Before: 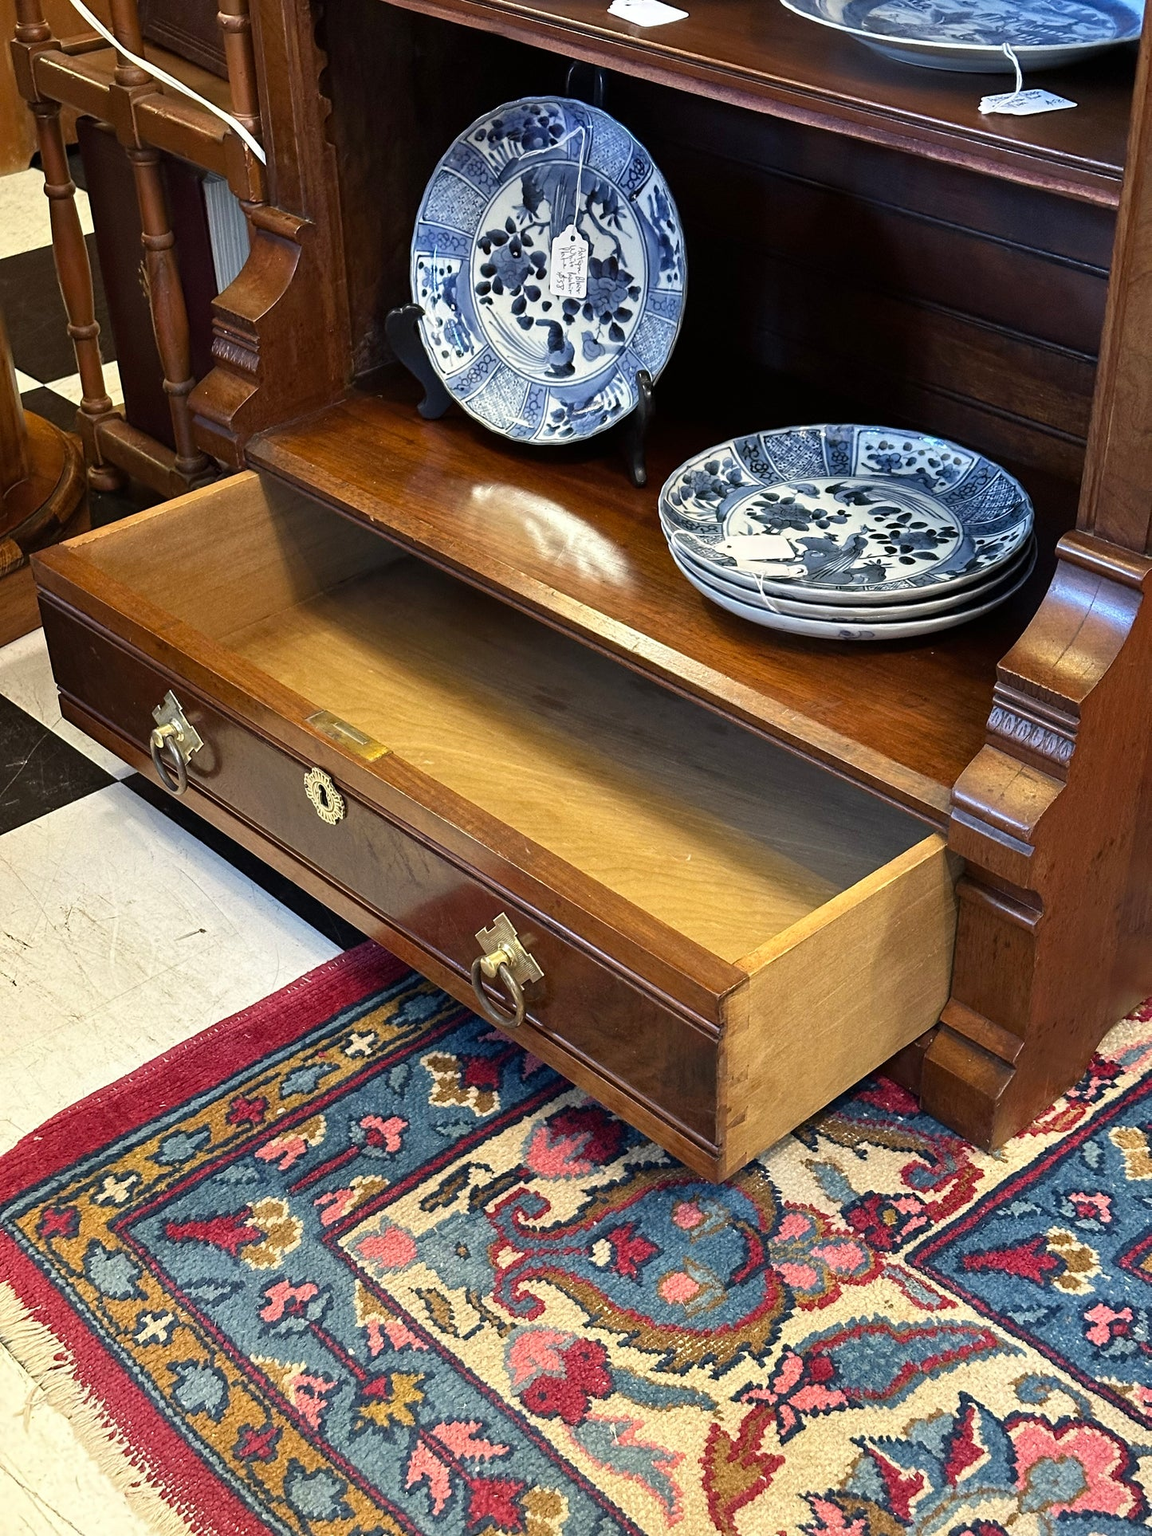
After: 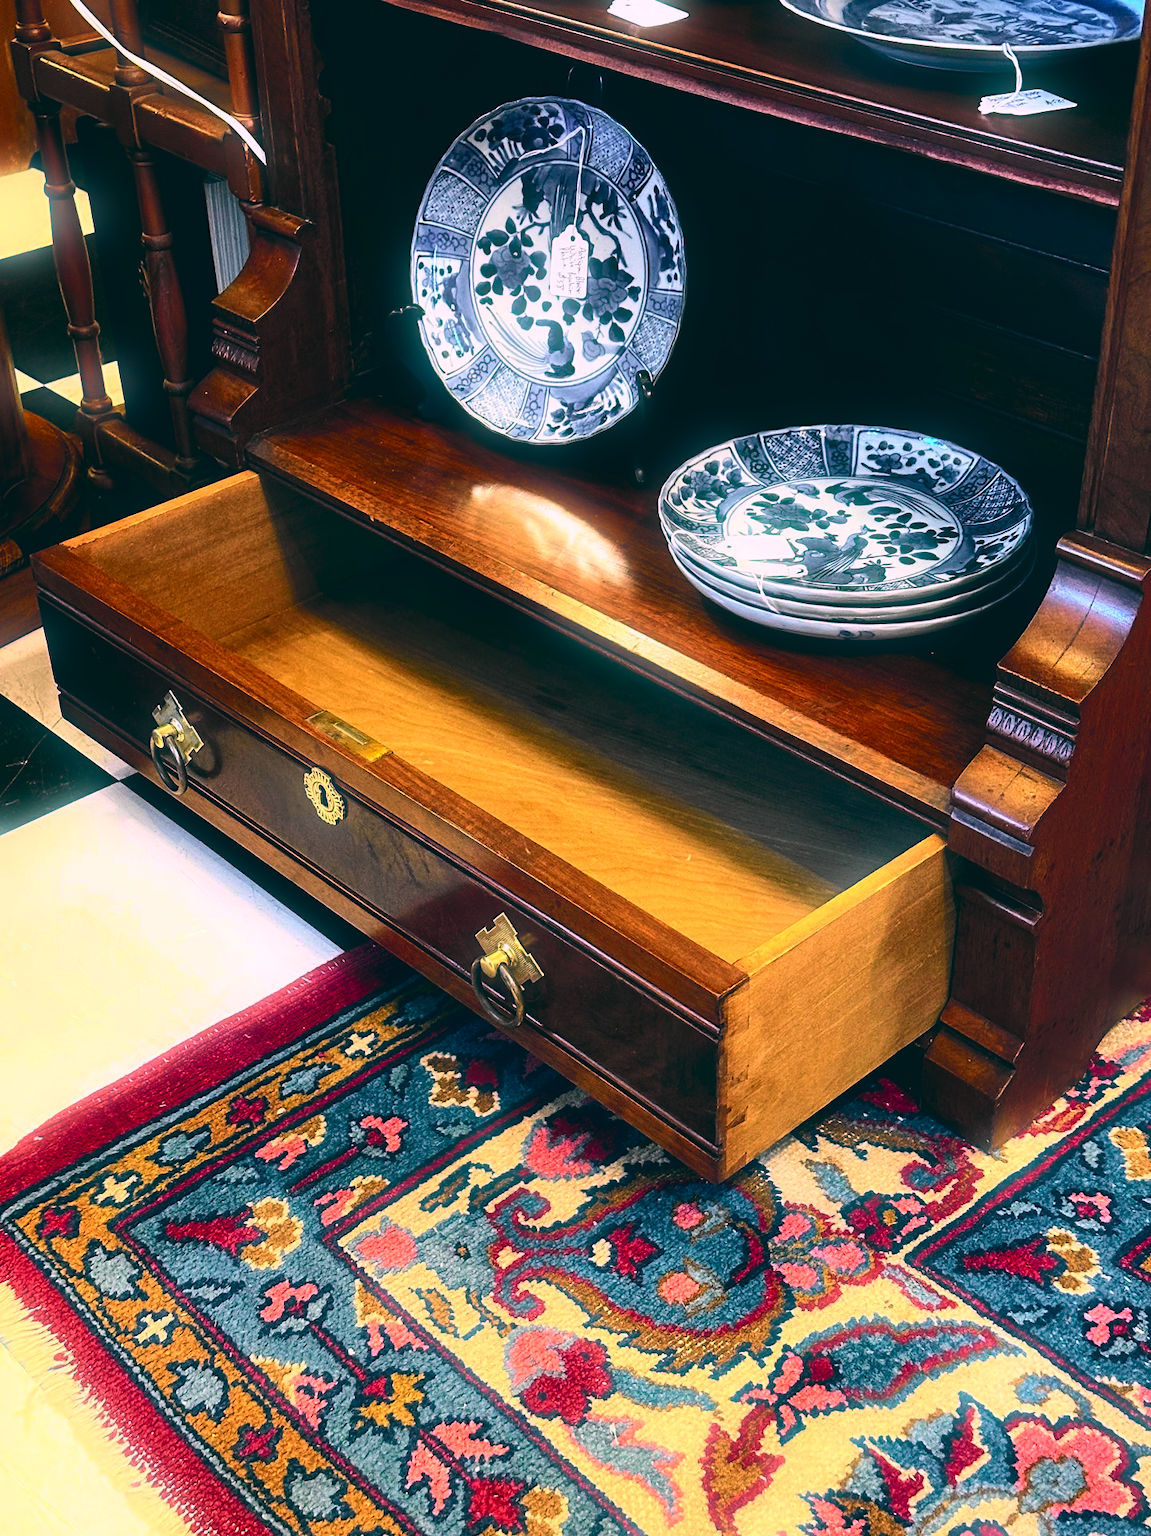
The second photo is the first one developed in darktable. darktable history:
bloom: size 5%, threshold 95%, strength 15%
color balance: lift [1.016, 0.983, 1, 1.017], gamma [0.78, 1.018, 1.043, 0.957], gain [0.786, 1.063, 0.937, 1.017], input saturation 118.26%, contrast 13.43%, contrast fulcrum 21.62%, output saturation 82.76%
tone curve: curves: ch0 [(0, 0.023) (0.103, 0.087) (0.295, 0.297) (0.445, 0.531) (0.553, 0.665) (0.735, 0.843) (0.994, 1)]; ch1 [(0, 0) (0.427, 0.346) (0.456, 0.426) (0.484, 0.483) (0.509, 0.514) (0.535, 0.56) (0.581, 0.632) (0.646, 0.715) (1, 1)]; ch2 [(0, 0) (0.369, 0.388) (0.449, 0.431) (0.501, 0.495) (0.533, 0.518) (0.572, 0.612) (0.677, 0.752) (1, 1)], color space Lab, independent channels, preserve colors none
